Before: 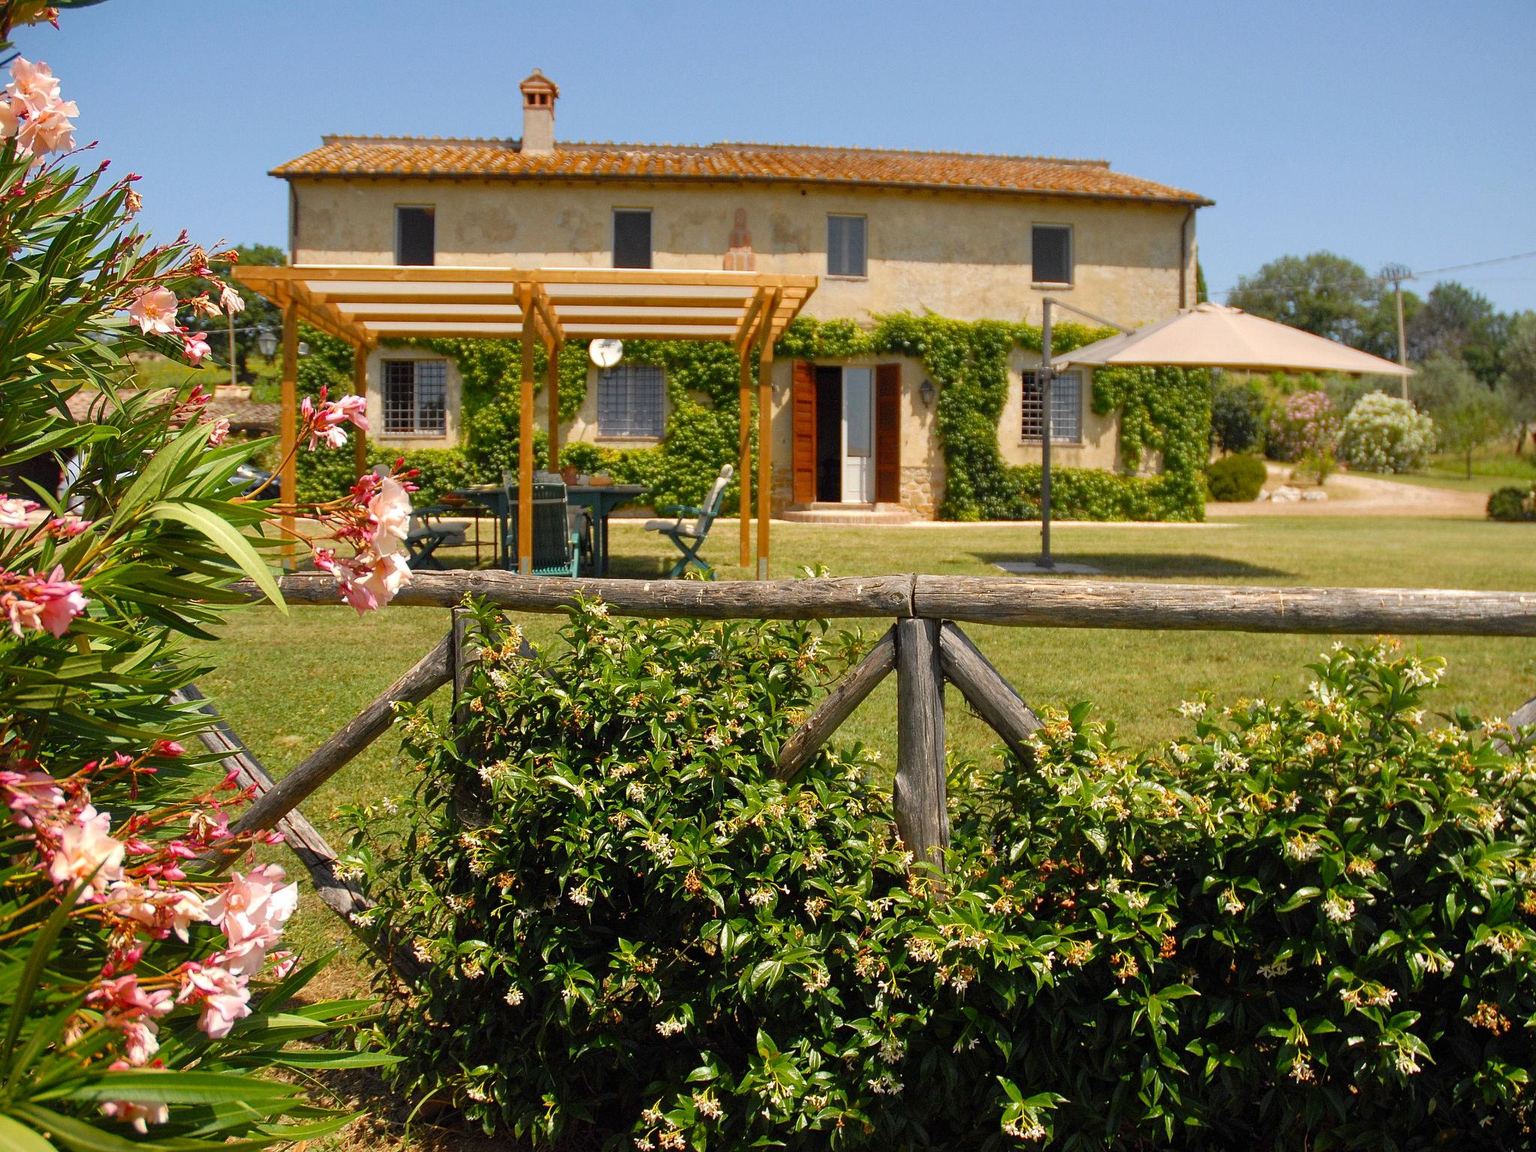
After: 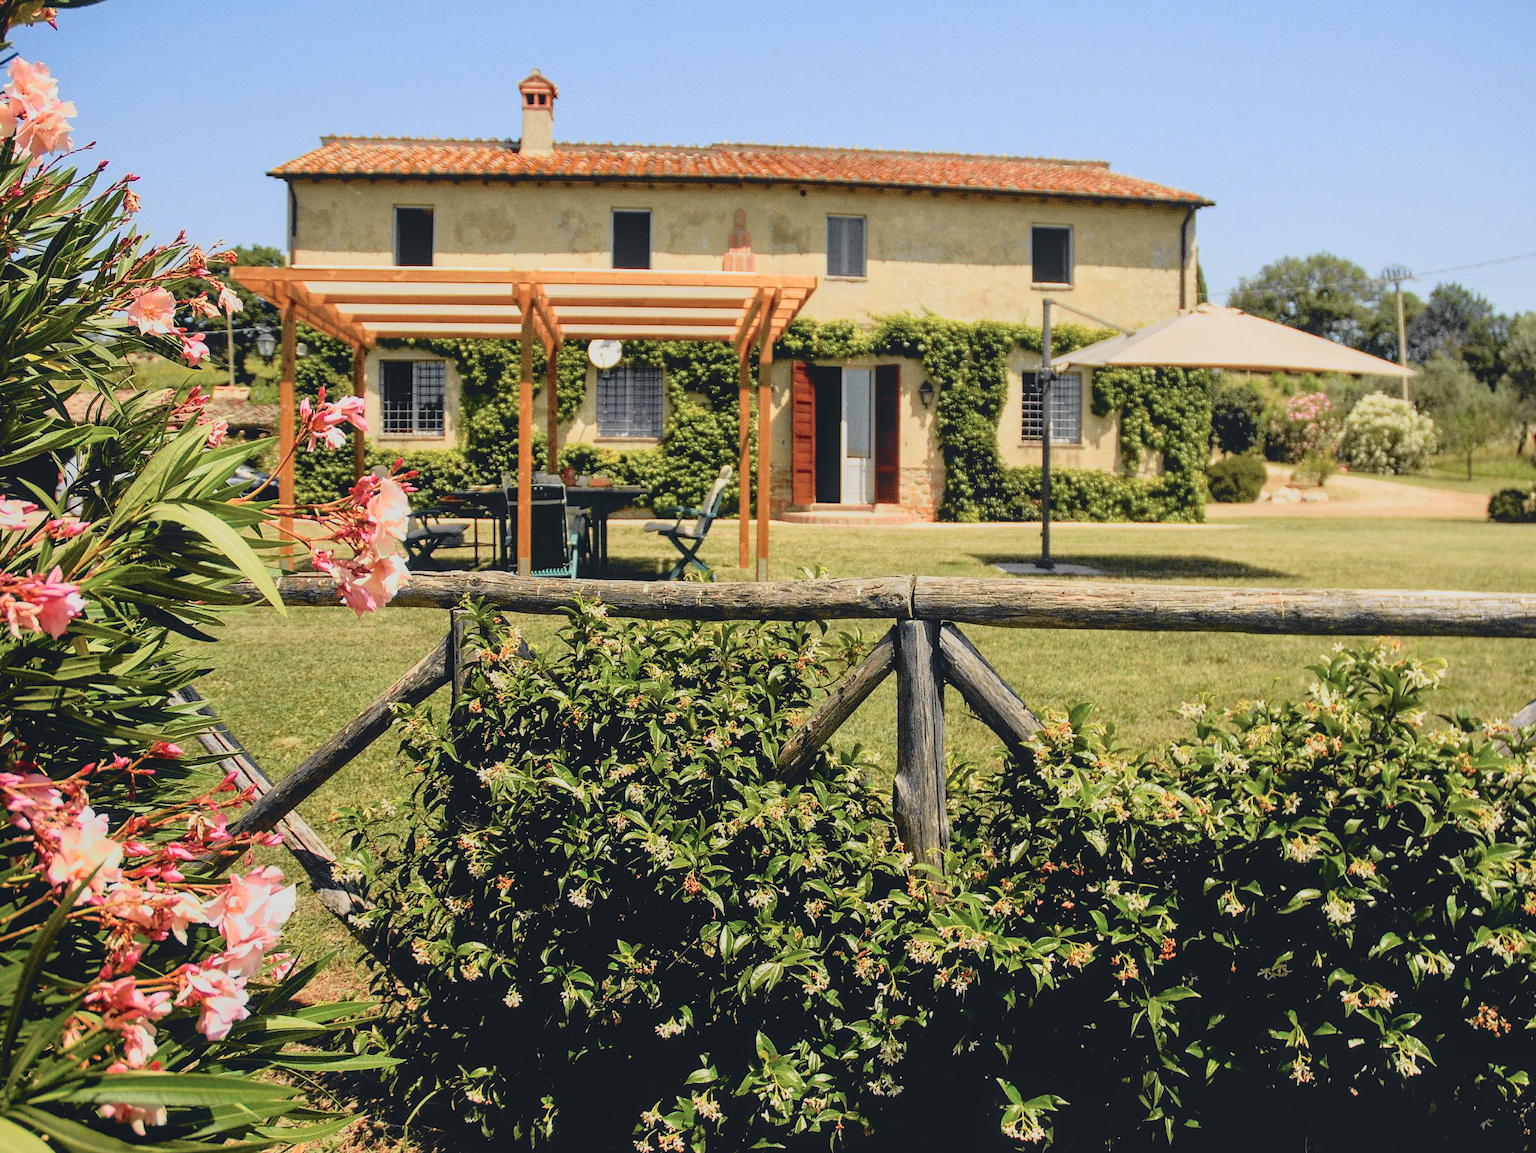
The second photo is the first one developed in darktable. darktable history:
tone curve: curves: ch0 [(0, 0.009) (0.105, 0.08) (0.195, 0.18) (0.283, 0.316) (0.384, 0.434) (0.485, 0.531) (0.638, 0.69) (0.81, 0.872) (1, 0.977)]; ch1 [(0, 0) (0.161, 0.092) (0.35, 0.33) (0.379, 0.401) (0.456, 0.469) (0.502, 0.5) (0.525, 0.514) (0.586, 0.604) (0.642, 0.645) (0.858, 0.817) (1, 0.942)]; ch2 [(0, 0) (0.371, 0.362) (0.437, 0.437) (0.48, 0.49) (0.53, 0.515) (0.56, 0.571) (0.622, 0.606) (0.881, 0.795) (1, 0.929)], color space Lab, independent channels, preserve colors none
contrast brightness saturation: contrast 0.032, brightness 0.056, saturation 0.122
exposure: exposure -0.04 EV, compensate highlight preservation false
crop and rotate: left 0.186%, bottom 0.012%
filmic rgb: black relative exposure -5.01 EV, white relative exposure 3.52 EV, hardness 3.19, contrast 1.401, highlights saturation mix -28.75%
local contrast: highlights 46%, shadows 6%, detail 101%
color correction: highlights a* 0.225, highlights b* 2.66, shadows a* -1.34, shadows b* -4.56
